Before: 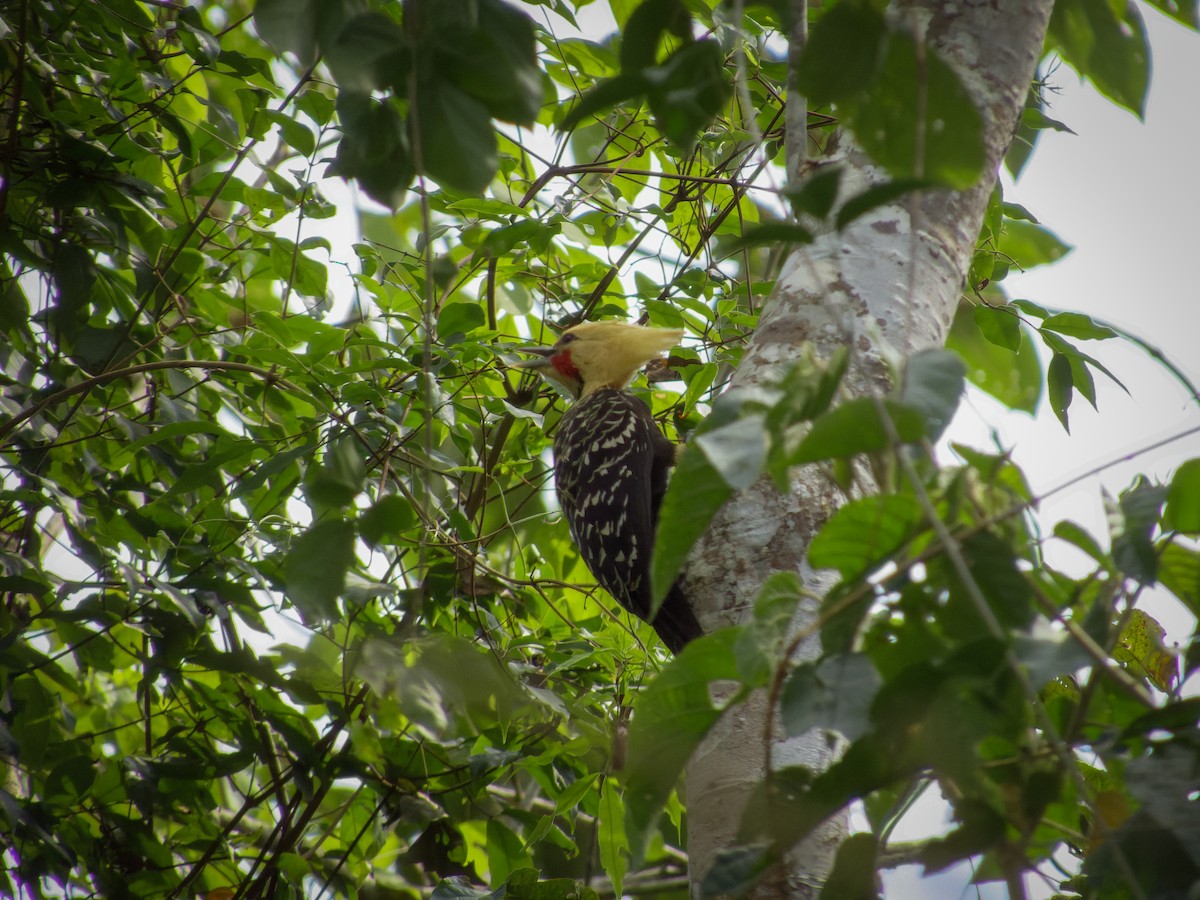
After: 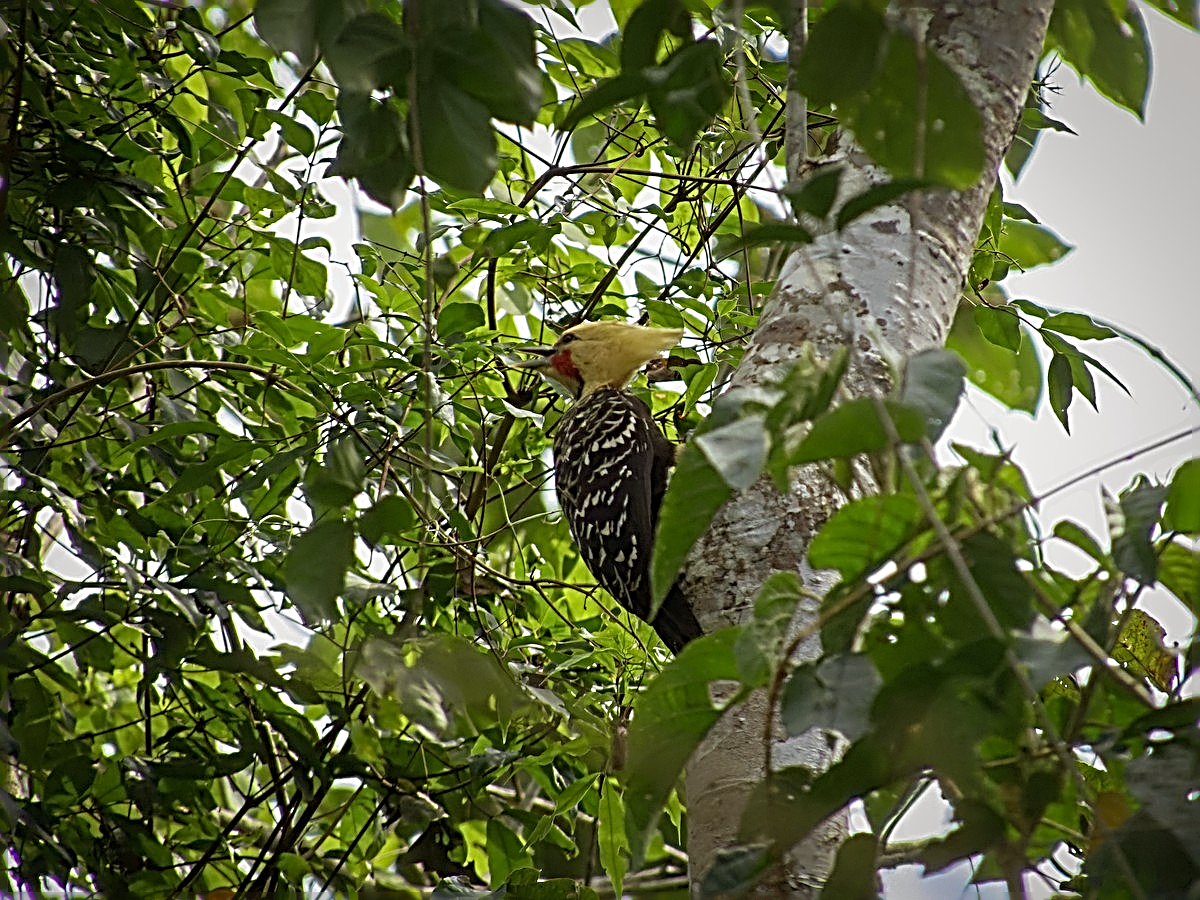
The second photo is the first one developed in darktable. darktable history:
color balance: mode lift, gamma, gain (sRGB), lift [1, 0.99, 1.01, 0.992], gamma [1, 1.037, 0.974, 0.963]
sharpen: radius 3.158, amount 1.731
